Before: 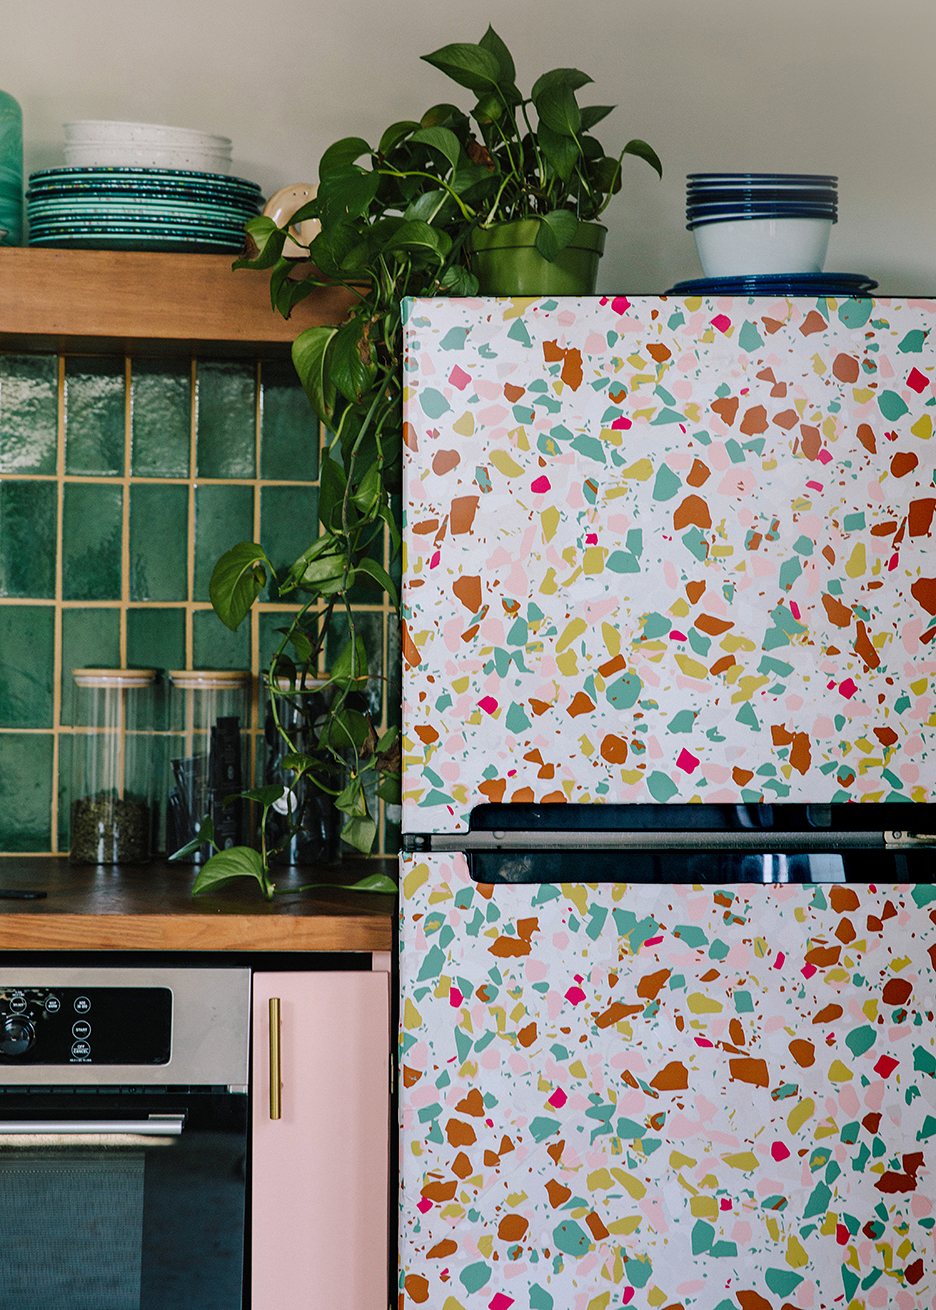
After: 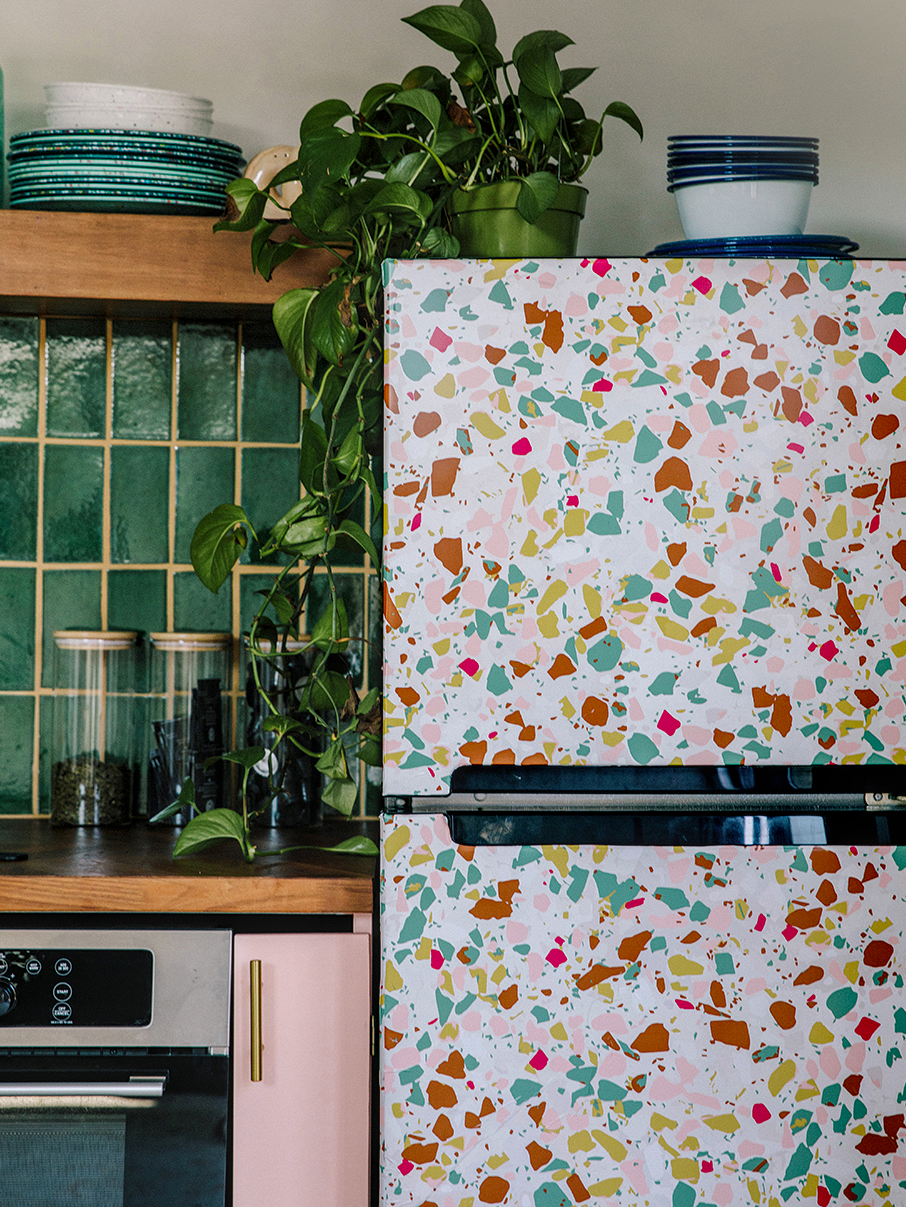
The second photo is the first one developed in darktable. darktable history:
crop: left 2.12%, top 2.965%, right 1.012%, bottom 4.847%
local contrast: on, module defaults
